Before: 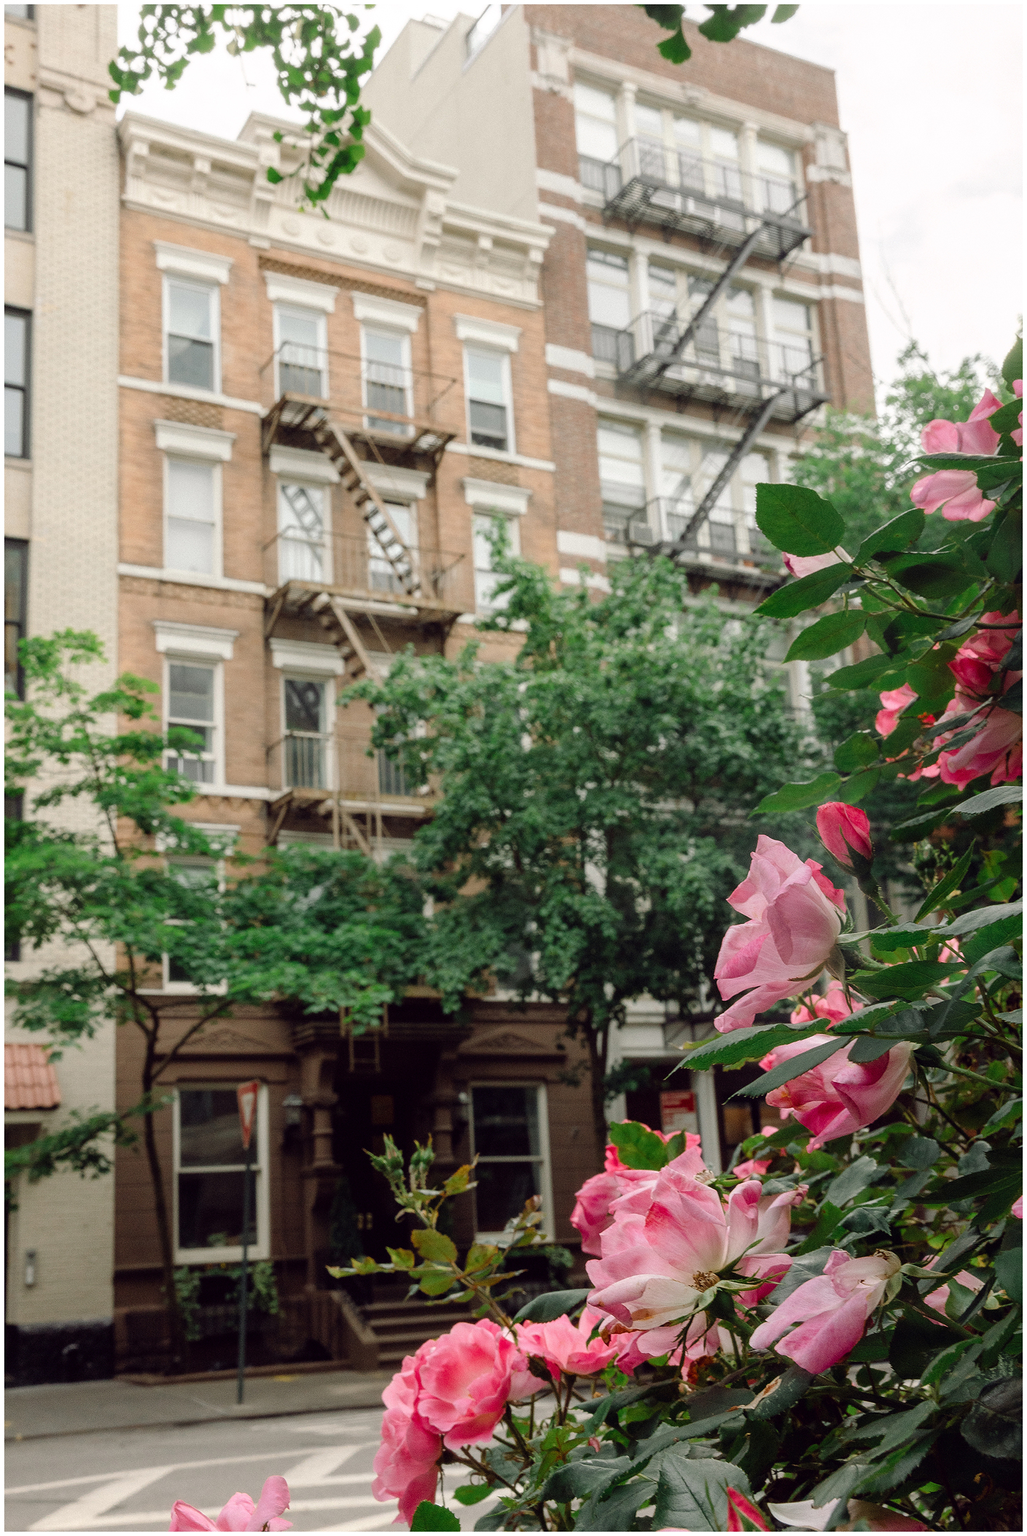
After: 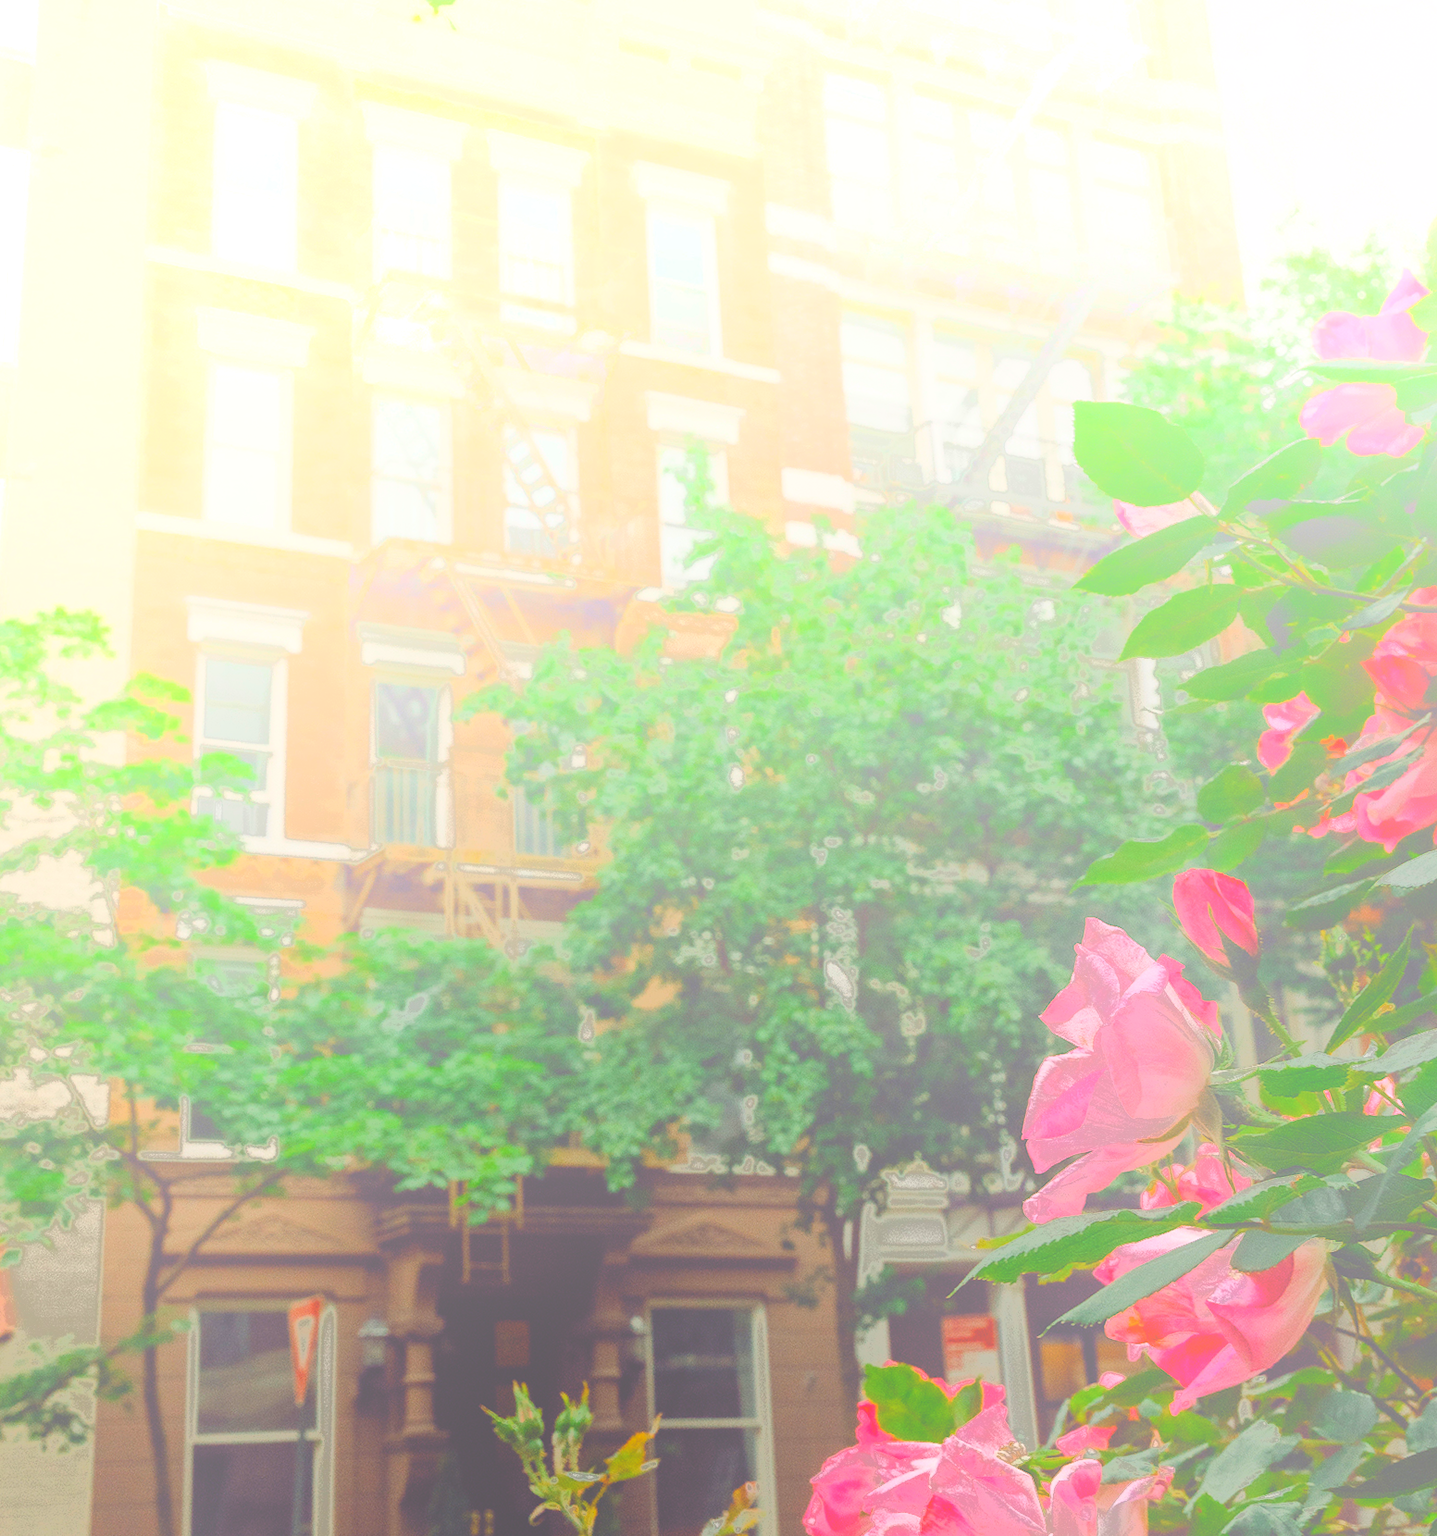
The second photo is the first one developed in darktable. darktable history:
color balance rgb: perceptual saturation grading › global saturation 25%, perceptual brilliance grading › mid-tones 10%, perceptual brilliance grading › shadows 15%, global vibrance 20%
crop: top 11.166%, bottom 22.168%
fill light: exposure -0.73 EV, center 0.69, width 2.2
rotate and perspective: rotation 0.215°, lens shift (vertical) -0.139, crop left 0.069, crop right 0.939, crop top 0.002, crop bottom 0.996
bloom: size 70%, threshold 25%, strength 70%
